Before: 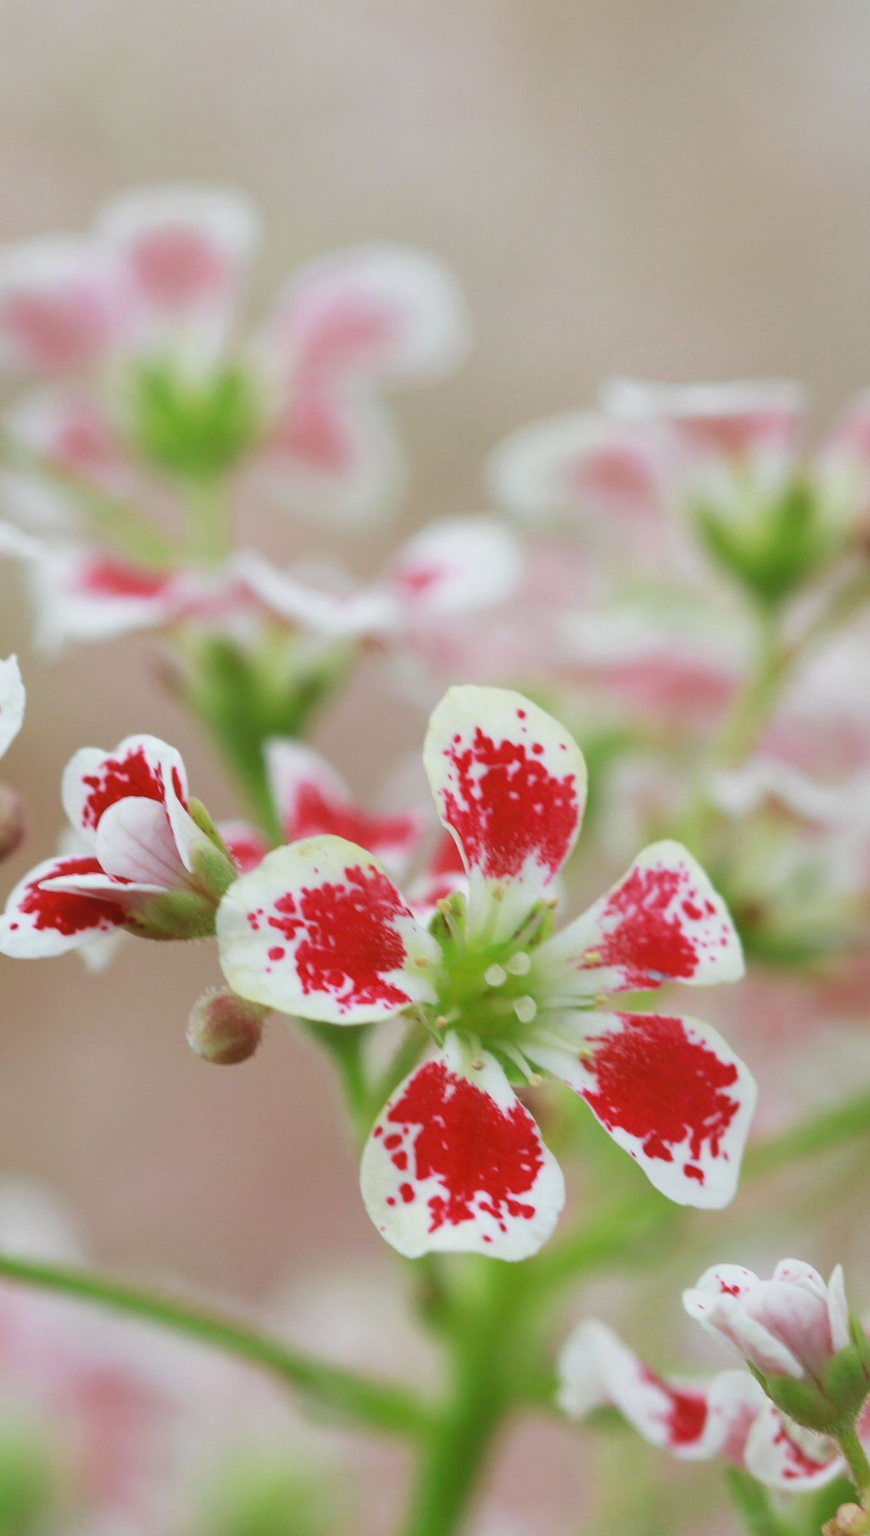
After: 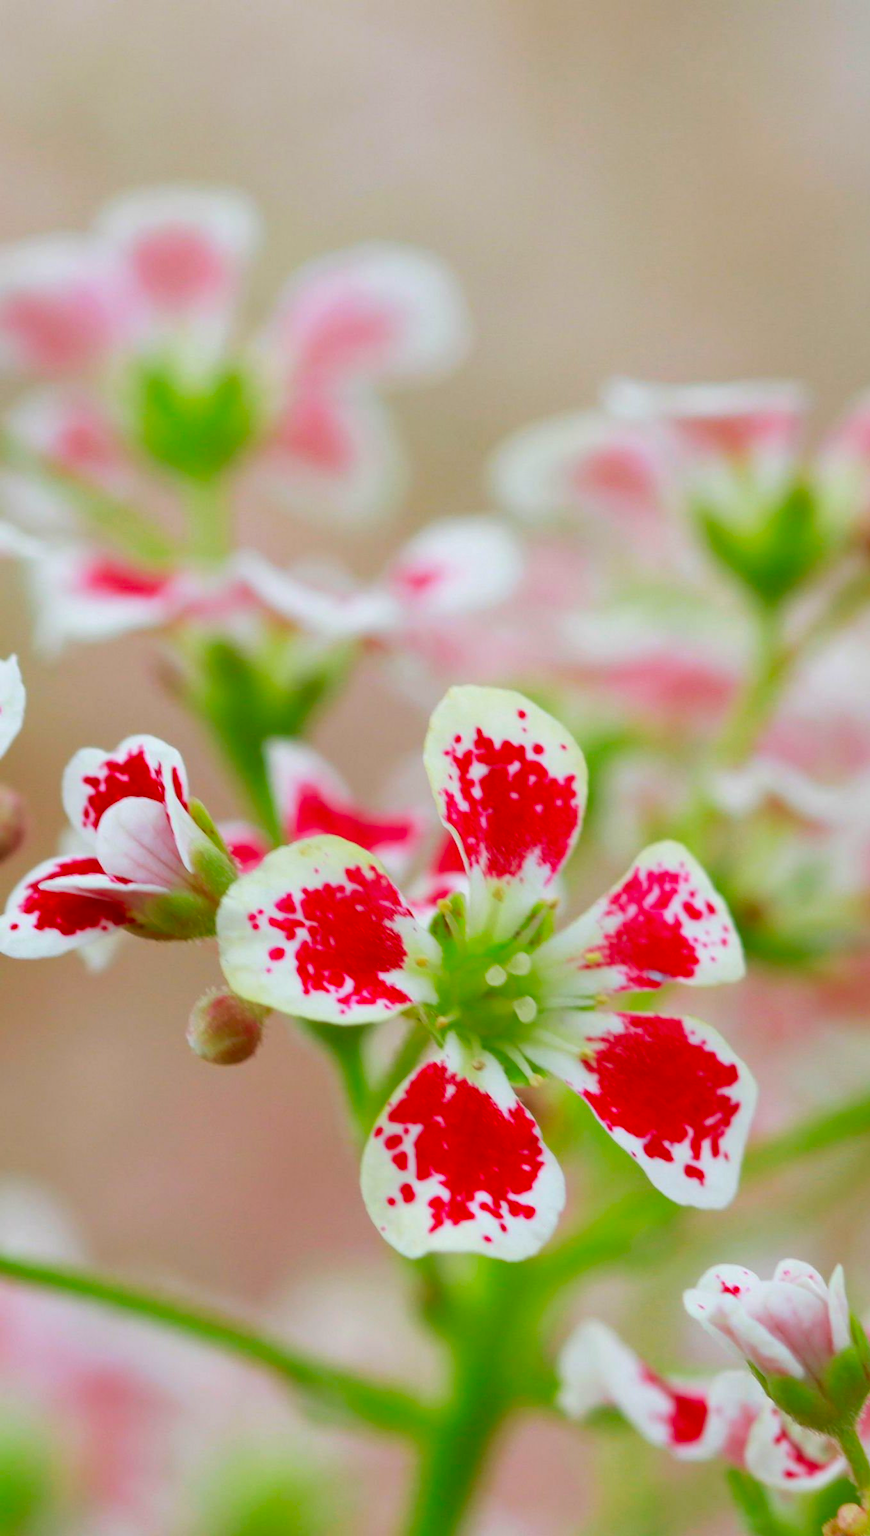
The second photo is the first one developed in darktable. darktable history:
color correction: highlights b* 0.019, saturation 1.33
color balance rgb: linear chroma grading › global chroma 0.766%, perceptual saturation grading › global saturation 16.138%, global vibrance 9.734%
